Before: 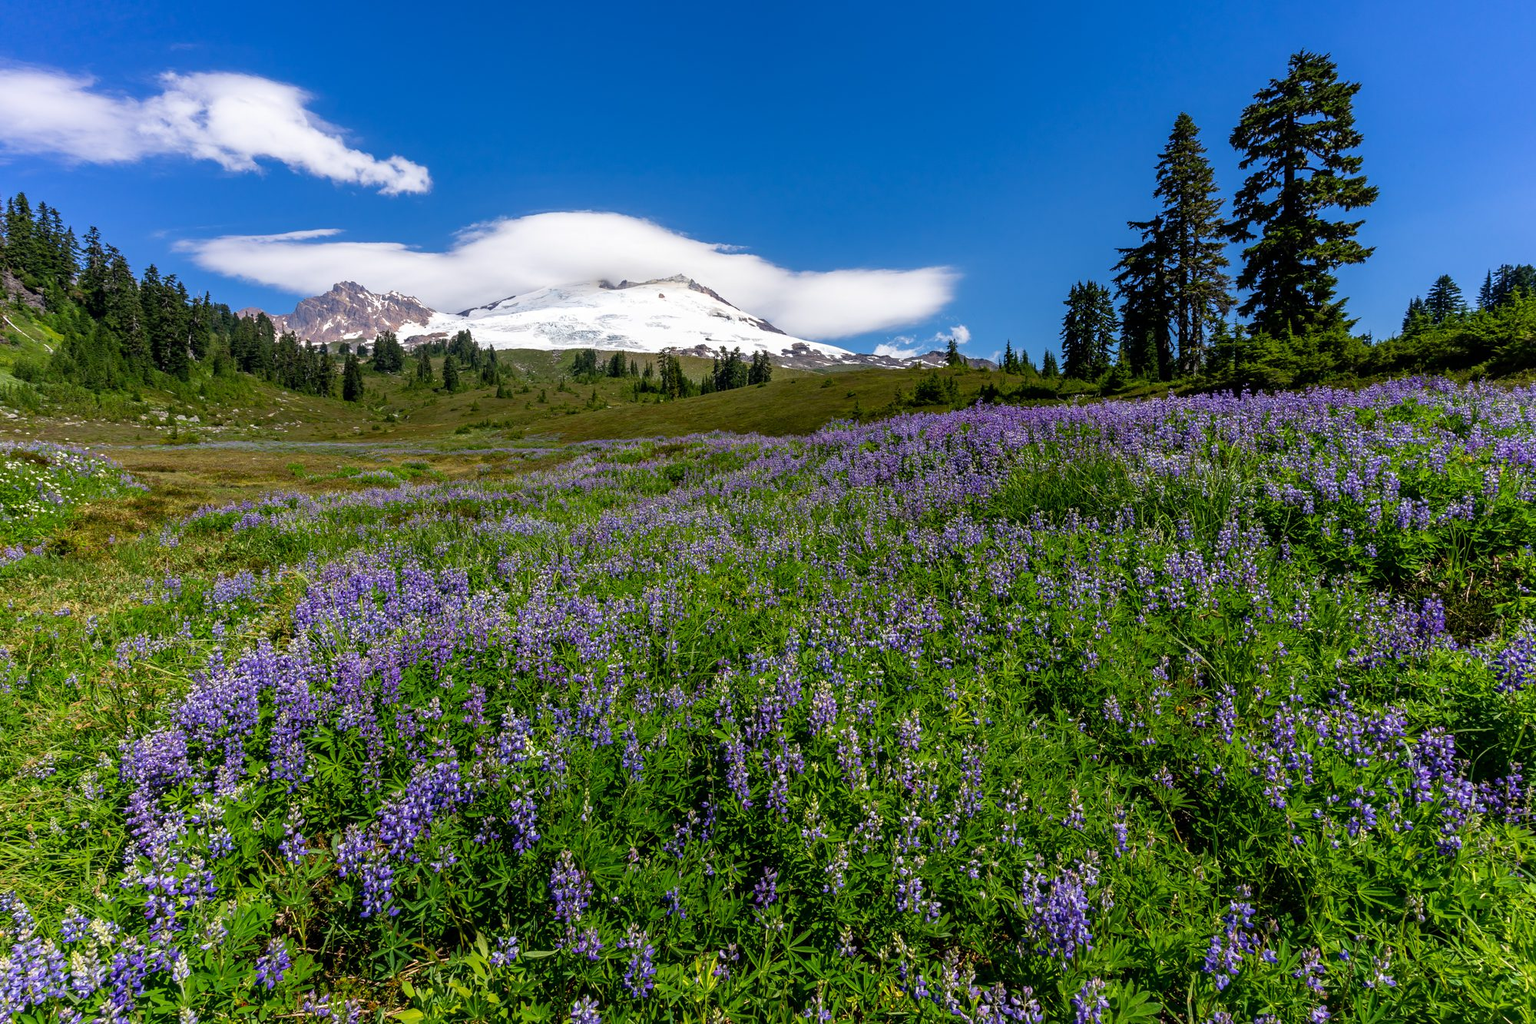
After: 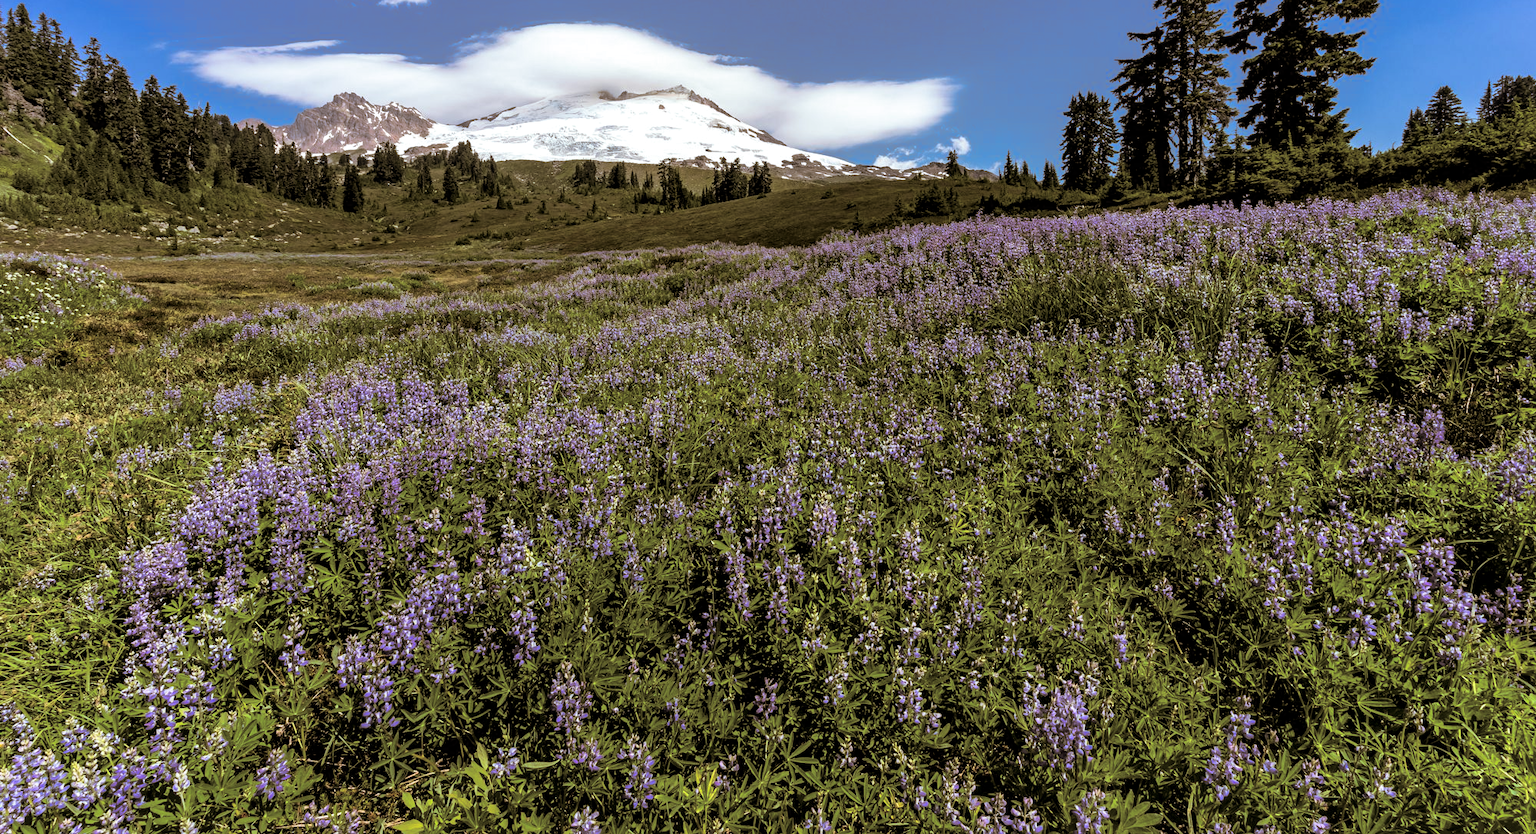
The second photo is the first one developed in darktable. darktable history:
crop and rotate: top 18.507%
local contrast: mode bilateral grid, contrast 20, coarseness 50, detail 148%, midtone range 0.2
split-toning: shadows › hue 37.98°, highlights › hue 185.58°, balance -55.261
